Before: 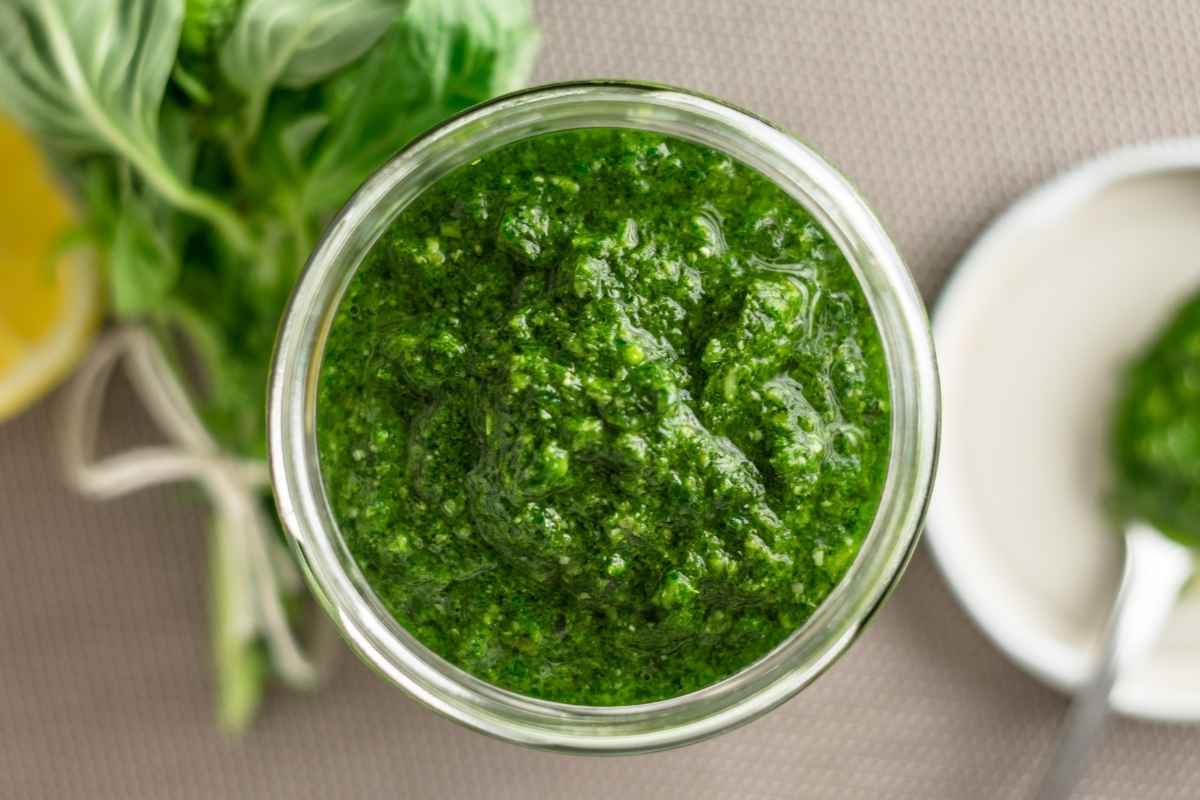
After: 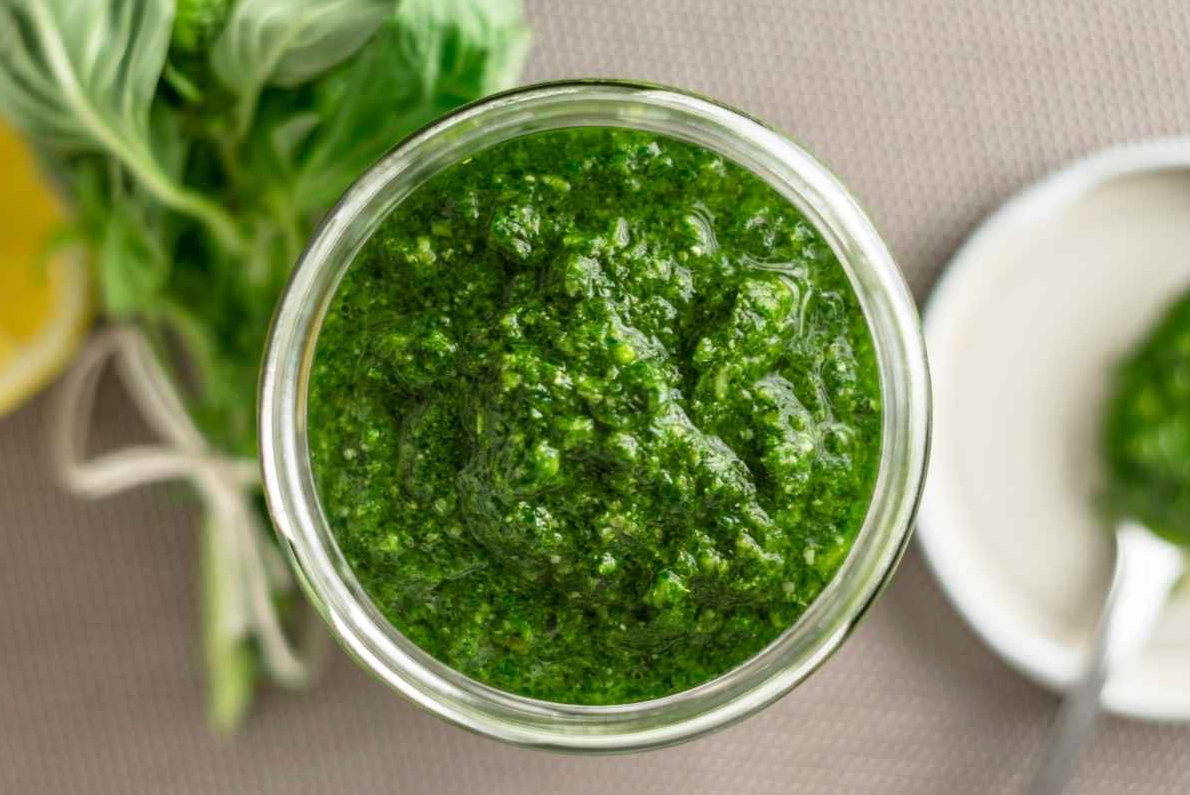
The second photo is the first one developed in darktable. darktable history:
tone equalizer: on, module defaults
contrast equalizer: octaves 7, y [[0.5 ×6], [0.5 ×6], [0.975, 0.964, 0.925, 0.865, 0.793, 0.721], [0 ×6], [0 ×6]]
crop and rotate: left 0.782%, top 0.134%, bottom 0.405%
